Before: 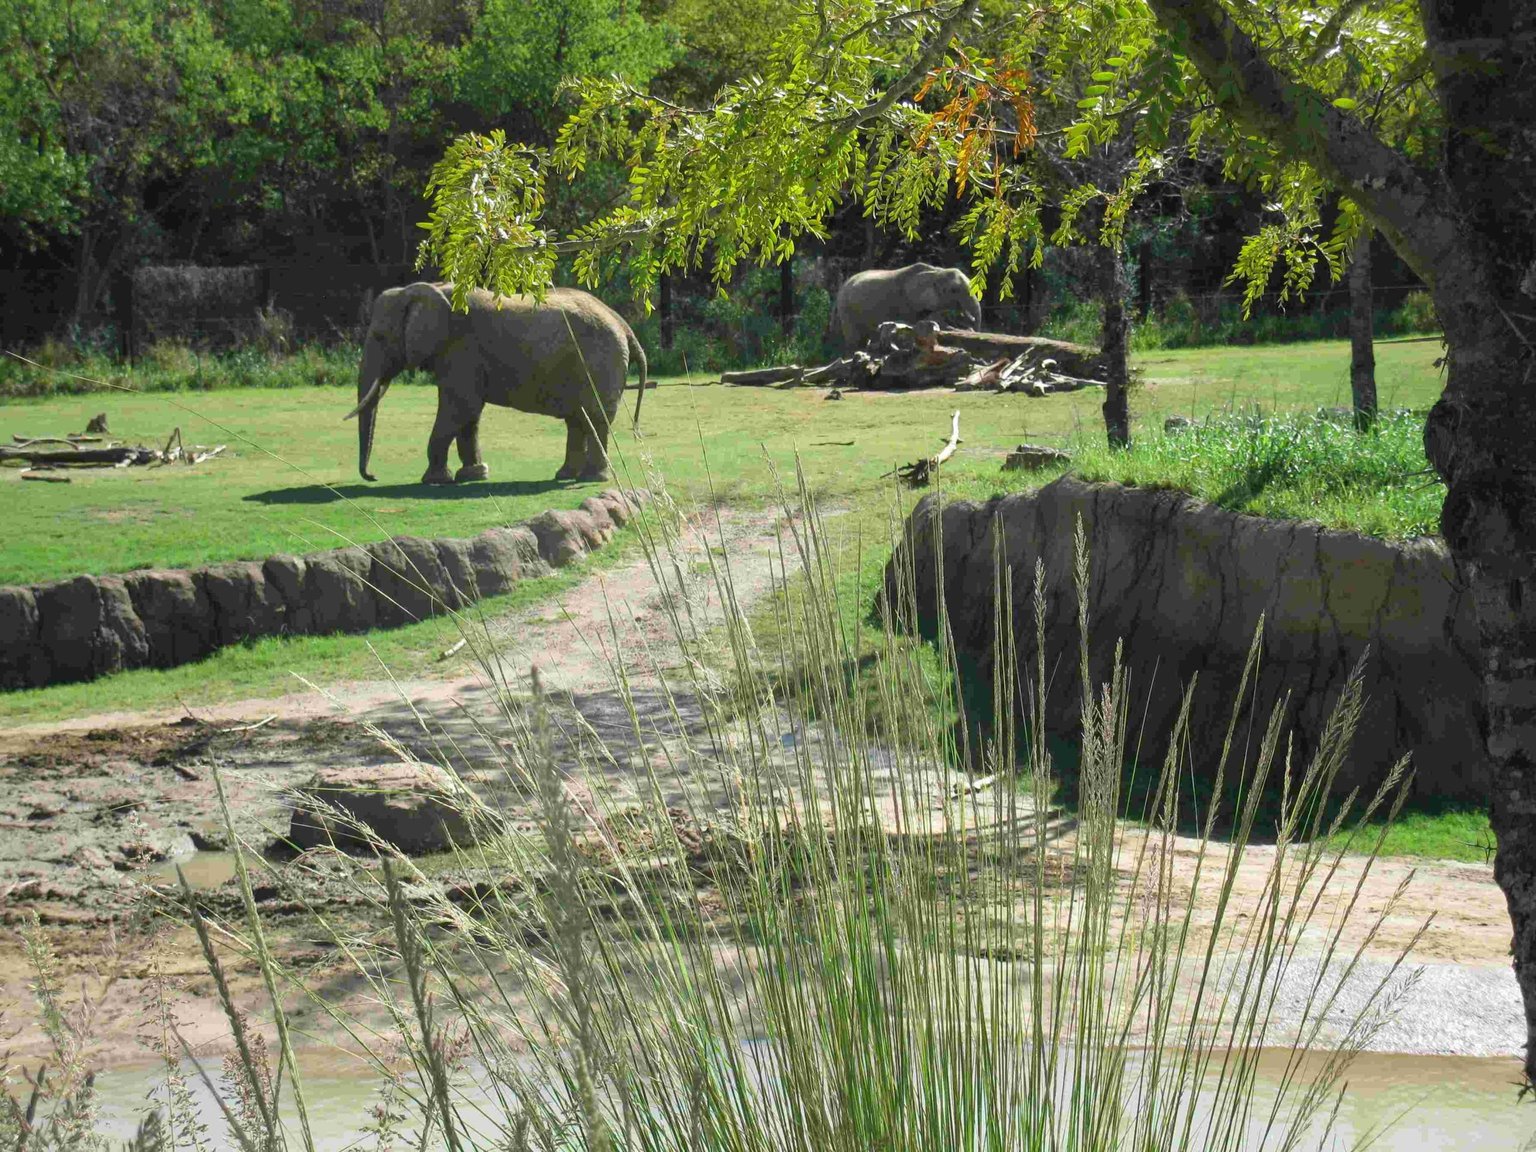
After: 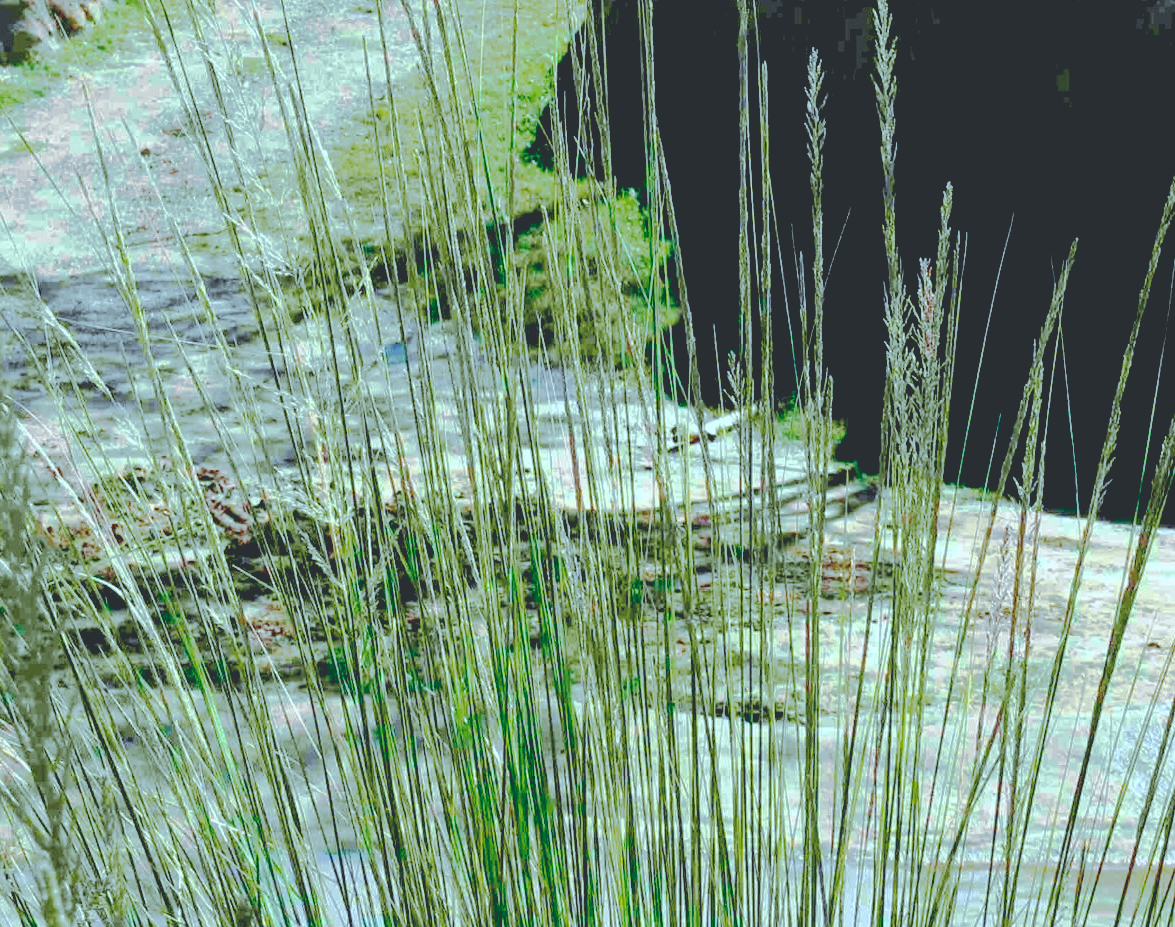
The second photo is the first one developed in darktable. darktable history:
crop: left 35.888%, top 45.864%, right 18.18%, bottom 5.81%
color correction: highlights a* -11.93, highlights b* -14.88
base curve: curves: ch0 [(0.065, 0.026) (0.236, 0.358) (0.53, 0.546) (0.777, 0.841) (0.924, 0.992)], preserve colors none
